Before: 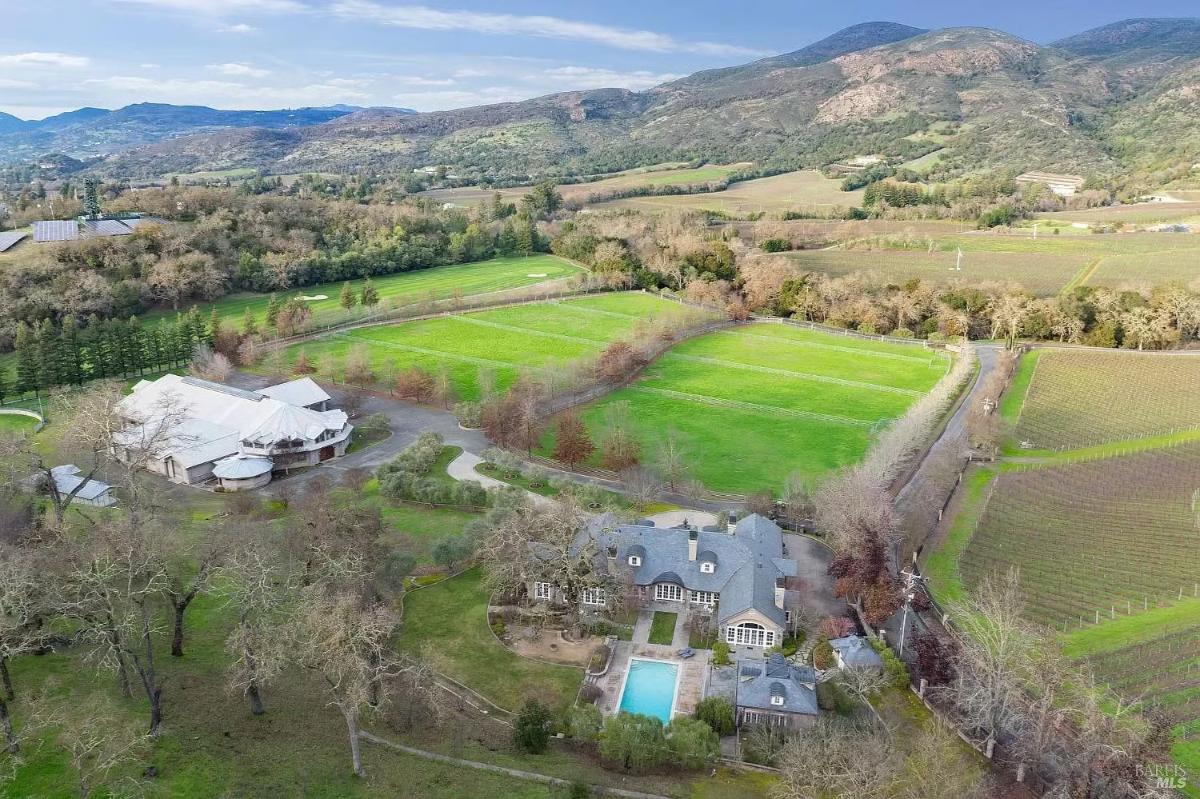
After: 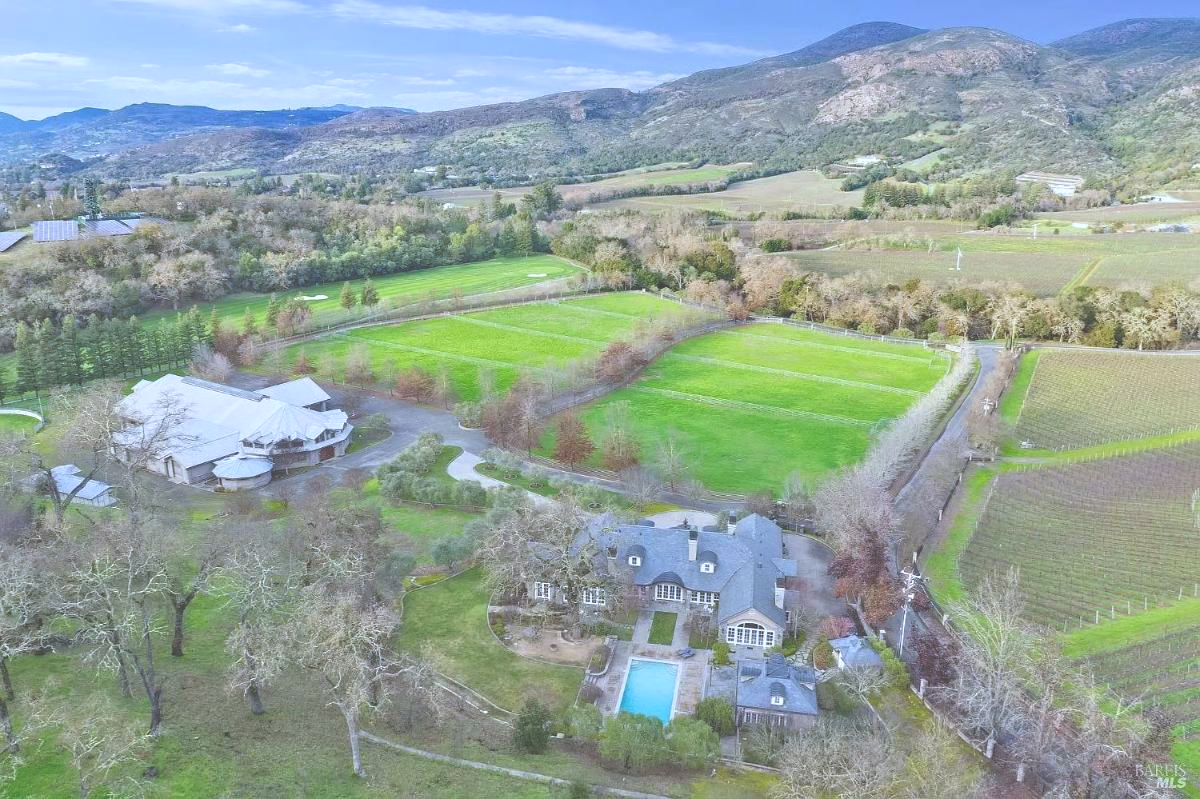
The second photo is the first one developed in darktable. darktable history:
exposure: black level correction -0.023, exposure -0.039 EV, compensate highlight preservation false
white balance: red 0.926, green 1.003, blue 1.133
tone equalizer: -7 EV 0.15 EV, -6 EV 0.6 EV, -5 EV 1.15 EV, -4 EV 1.33 EV, -3 EV 1.15 EV, -2 EV 0.6 EV, -1 EV 0.15 EV, mask exposure compensation -0.5 EV
